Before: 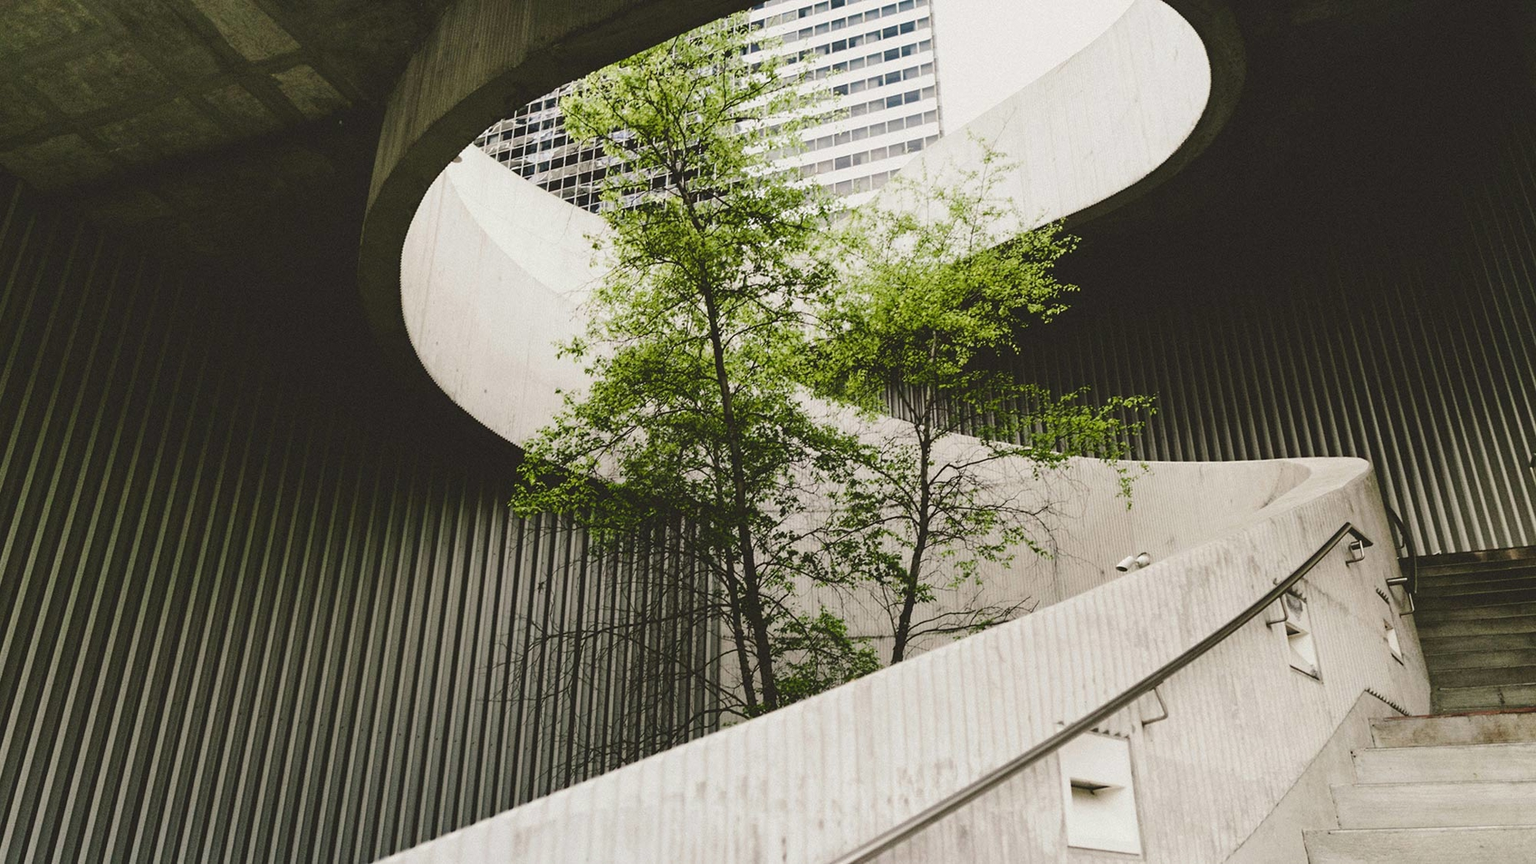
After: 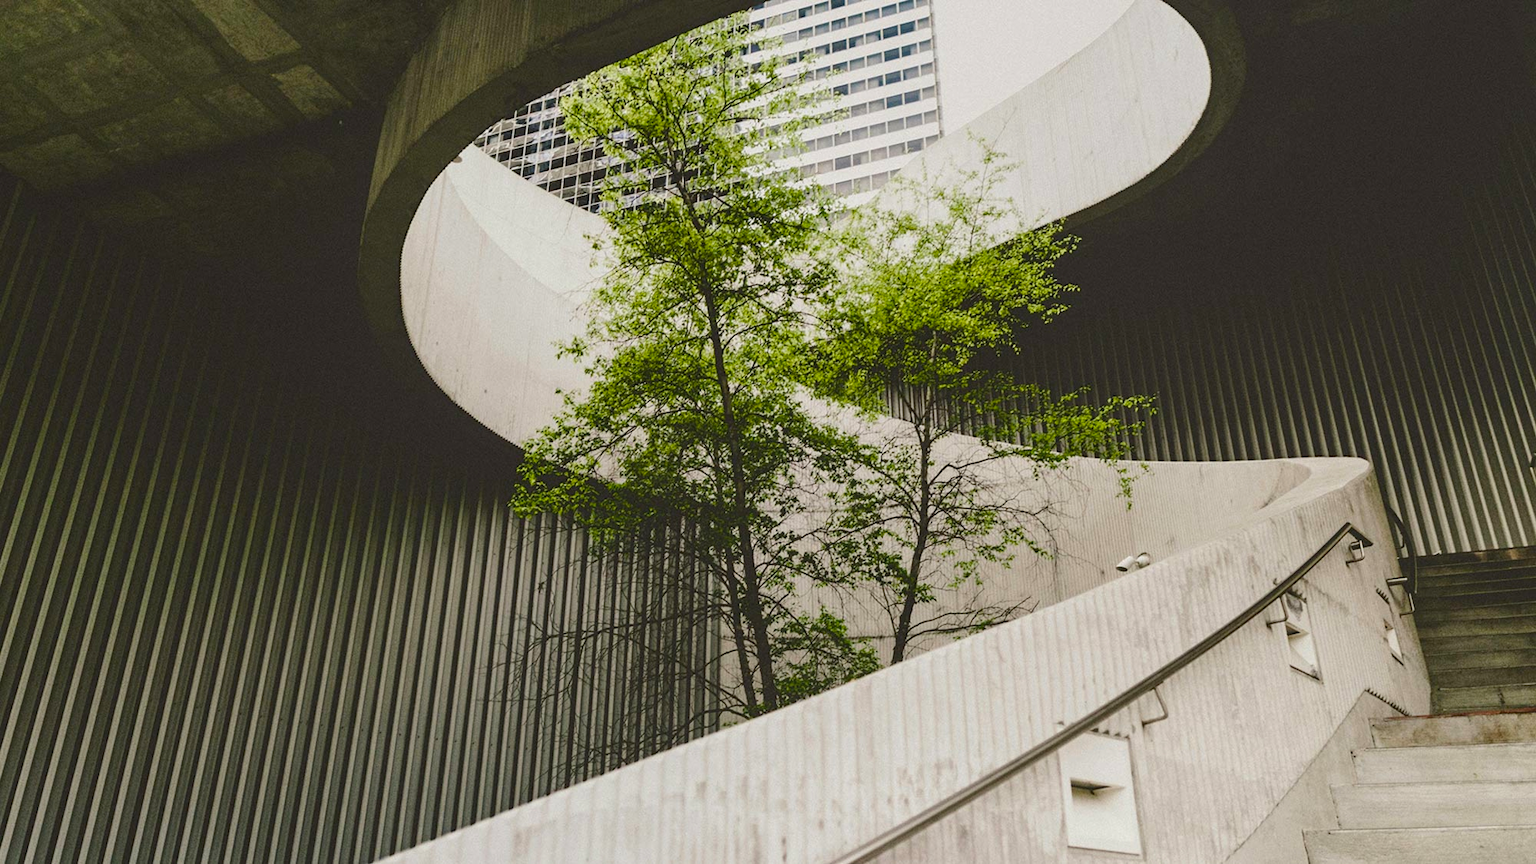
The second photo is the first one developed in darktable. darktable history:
color balance rgb: linear chroma grading › shadows -8%, linear chroma grading › global chroma 10%, perceptual saturation grading › global saturation 2%, perceptual saturation grading › highlights -2%, perceptual saturation grading › mid-tones 4%, perceptual saturation grading › shadows 8%, perceptual brilliance grading › global brilliance 2%, perceptual brilliance grading › highlights -4%, global vibrance 16%, saturation formula JzAzBz (2021)
local contrast: detail 110%
